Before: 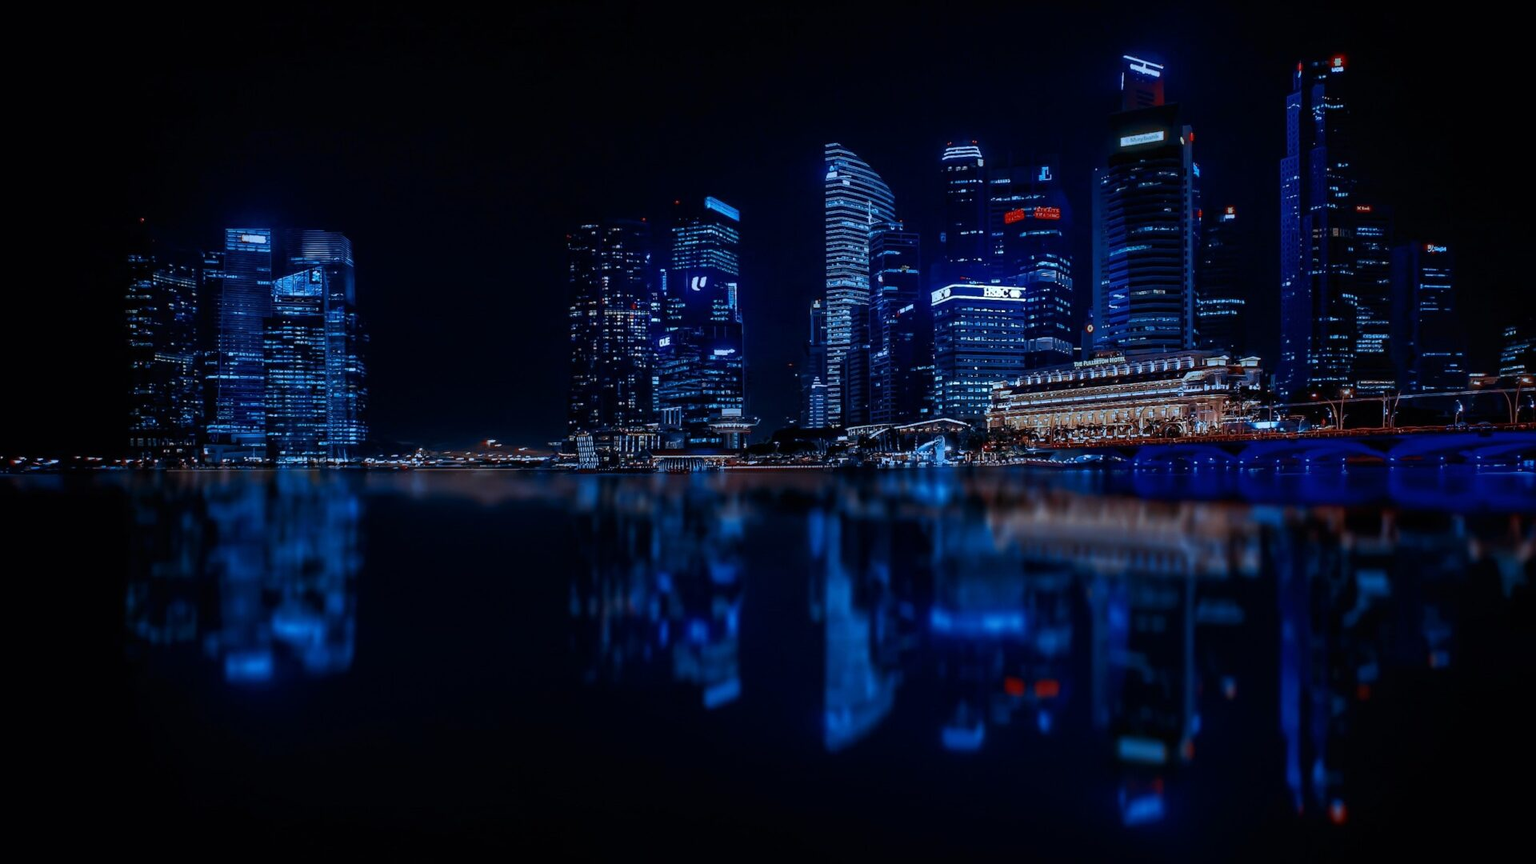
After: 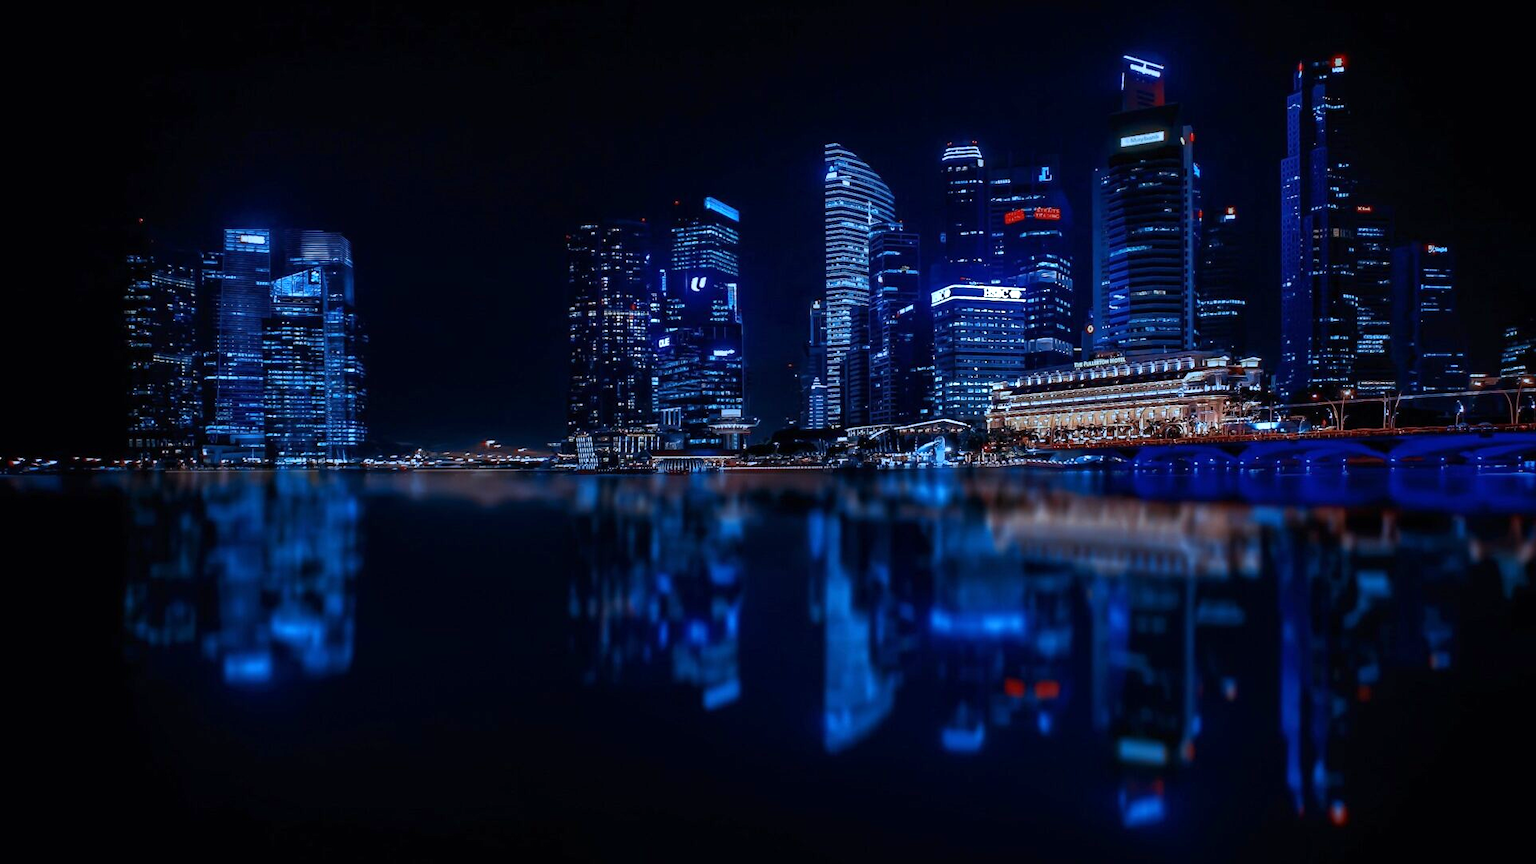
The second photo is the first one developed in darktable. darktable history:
crop and rotate: left 0.126%
exposure: exposure 0.574 EV, compensate highlight preservation false
